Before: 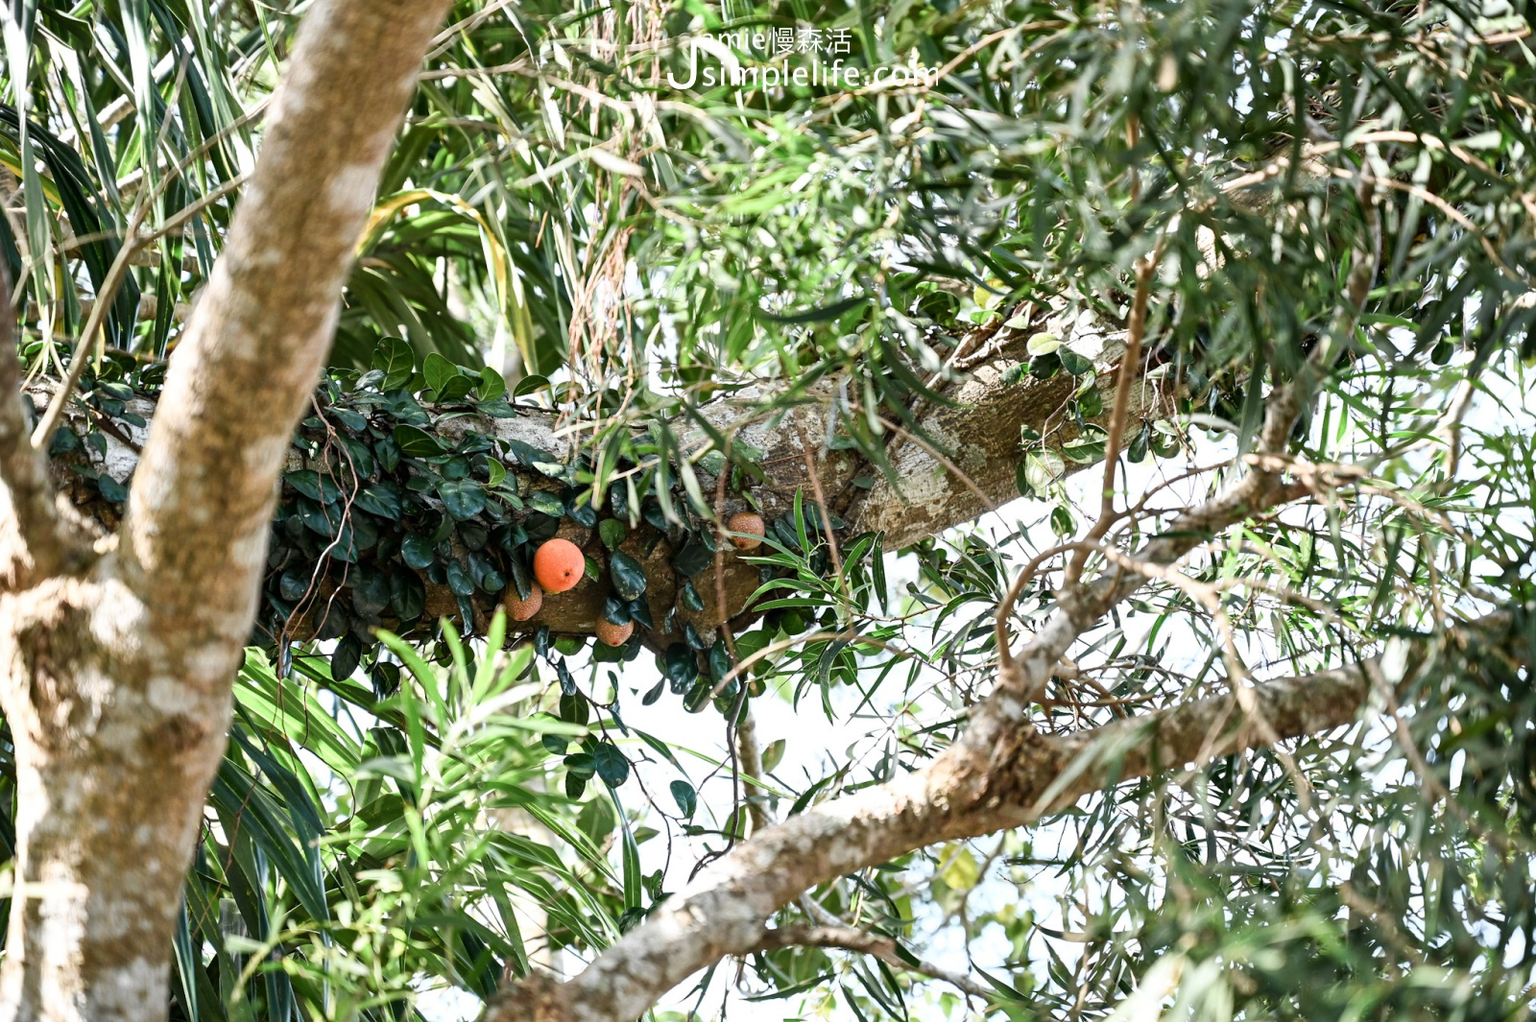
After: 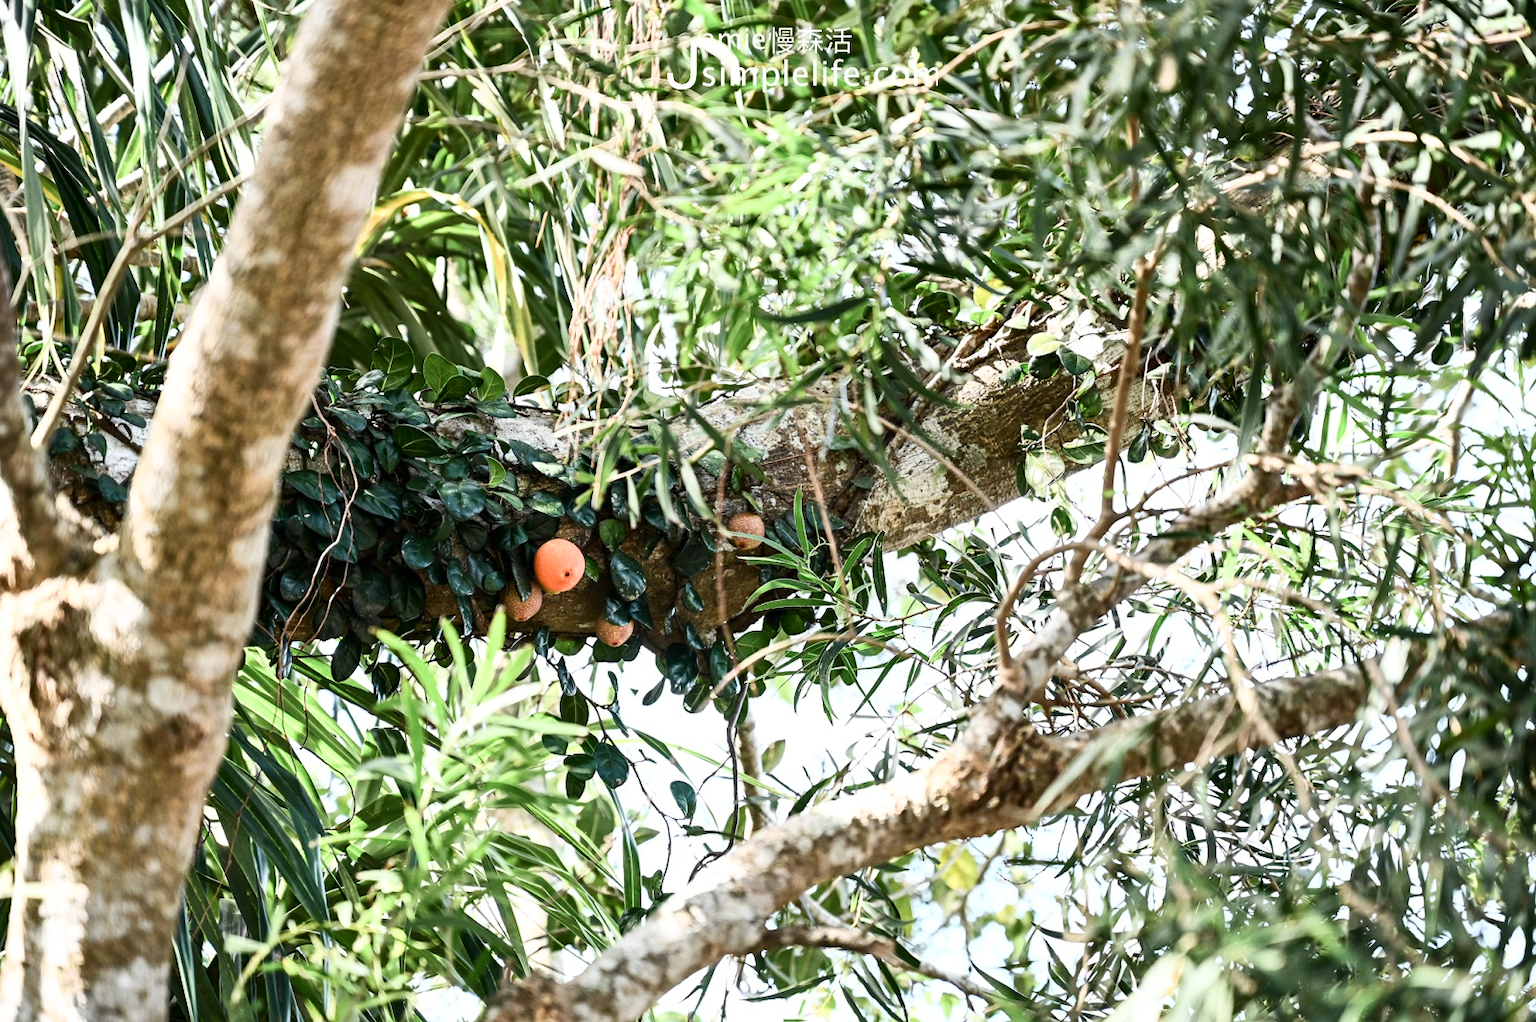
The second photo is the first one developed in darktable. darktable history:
contrast brightness saturation: contrast 0.238, brightness 0.087
